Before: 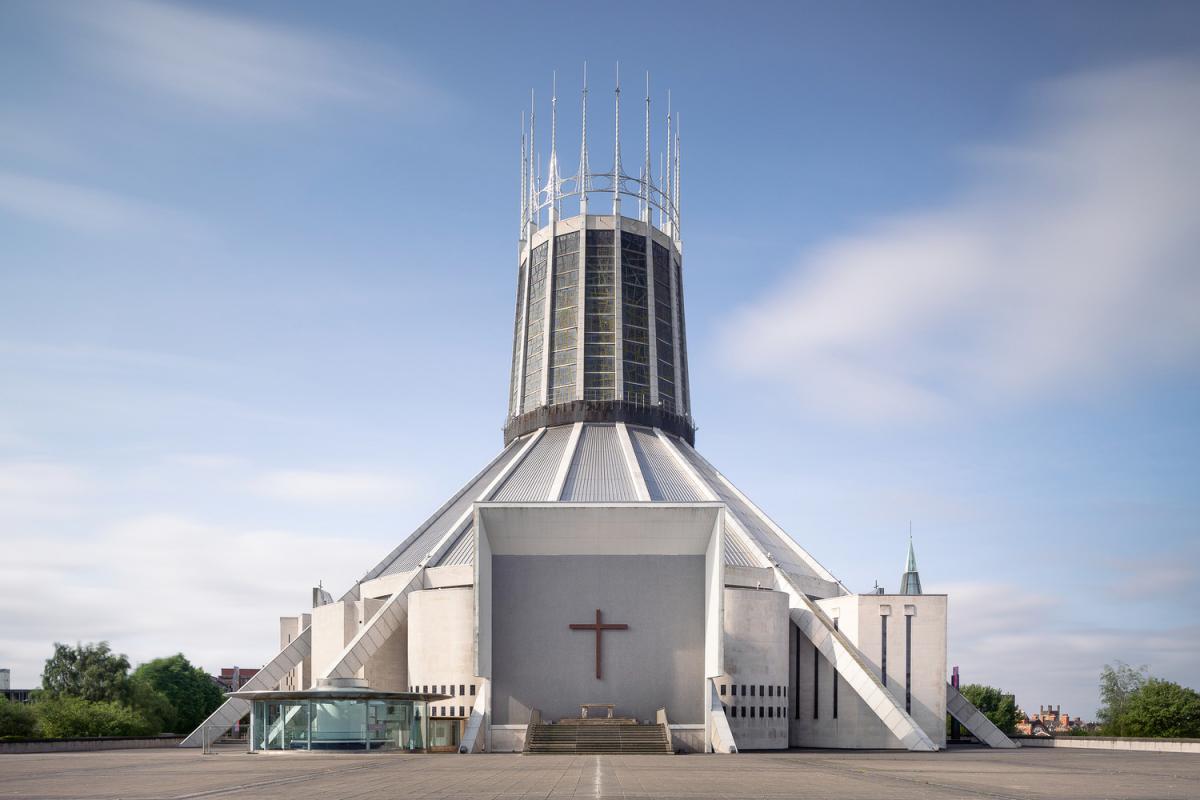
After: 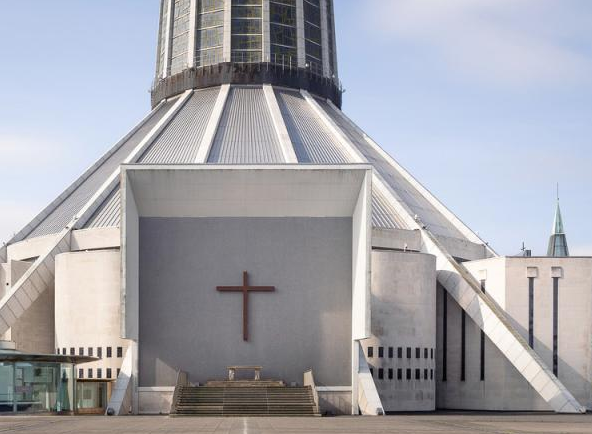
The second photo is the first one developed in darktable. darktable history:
crop: left 29.486%, top 42.275%, right 21.169%, bottom 3.469%
